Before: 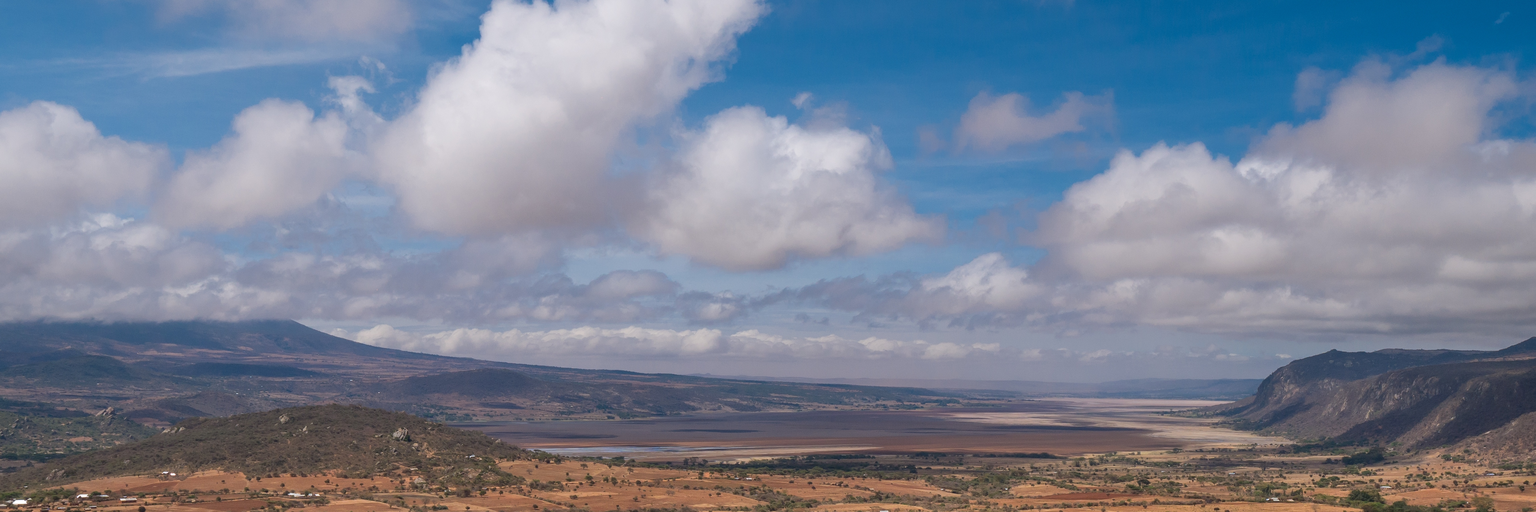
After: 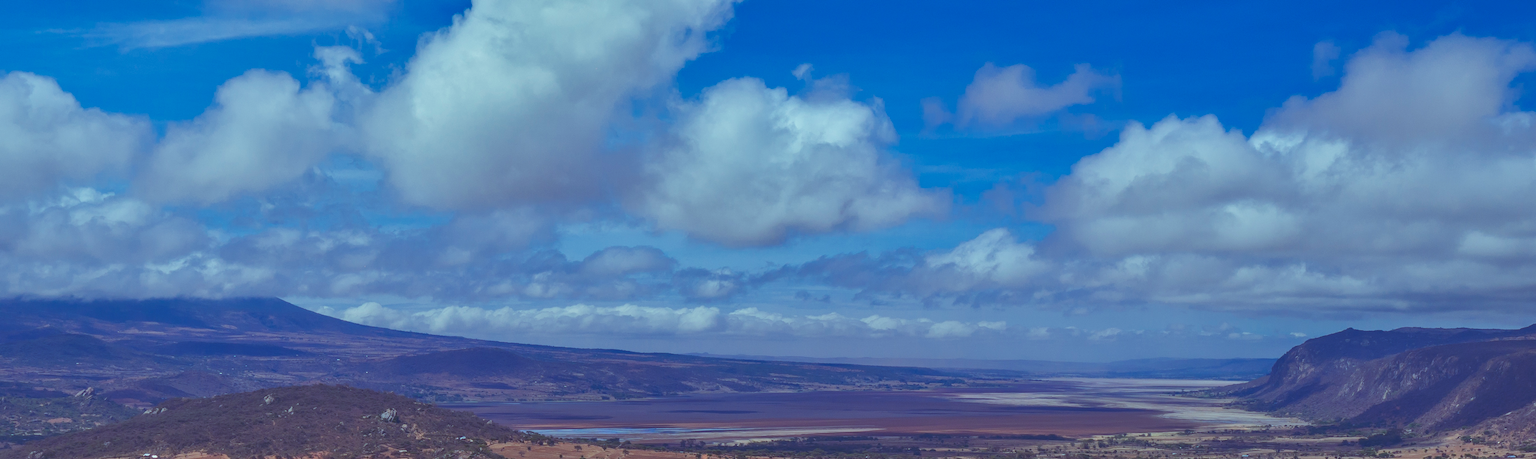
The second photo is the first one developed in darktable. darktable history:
rgb curve: curves: ch0 [(0, 0.186) (0.314, 0.284) (0.576, 0.466) (0.805, 0.691) (0.936, 0.886)]; ch1 [(0, 0.186) (0.314, 0.284) (0.581, 0.534) (0.771, 0.746) (0.936, 0.958)]; ch2 [(0, 0.216) (0.275, 0.39) (1, 1)], mode RGB, independent channels, compensate middle gray true, preserve colors none
color balance rgb: global offset › luminance -0.5%, perceptual saturation grading › highlights -17.77%, perceptual saturation grading › mid-tones 33.1%, perceptual saturation grading › shadows 50.52%, perceptual brilliance grading › highlights 10.8%, perceptual brilliance grading › shadows -10.8%, global vibrance 24.22%, contrast -25%
crop: left 1.507%, top 6.147%, right 1.379%, bottom 6.637%
local contrast: on, module defaults
shadows and highlights: shadows 40, highlights -54, highlights color adjustment 46%, low approximation 0.01, soften with gaussian
